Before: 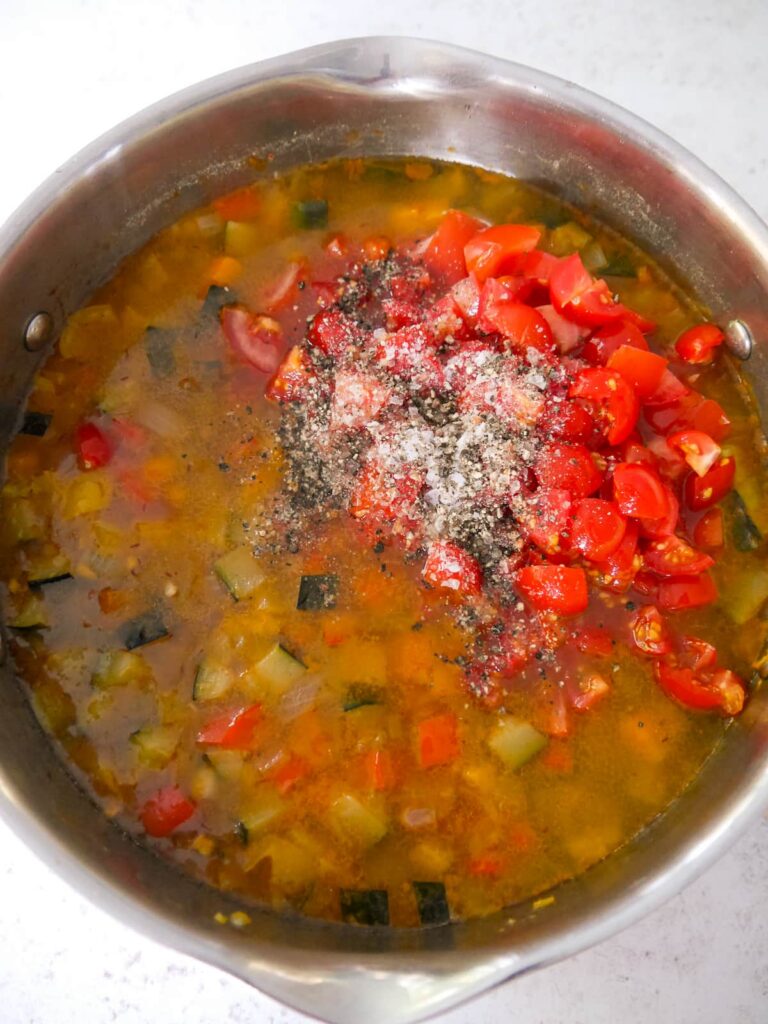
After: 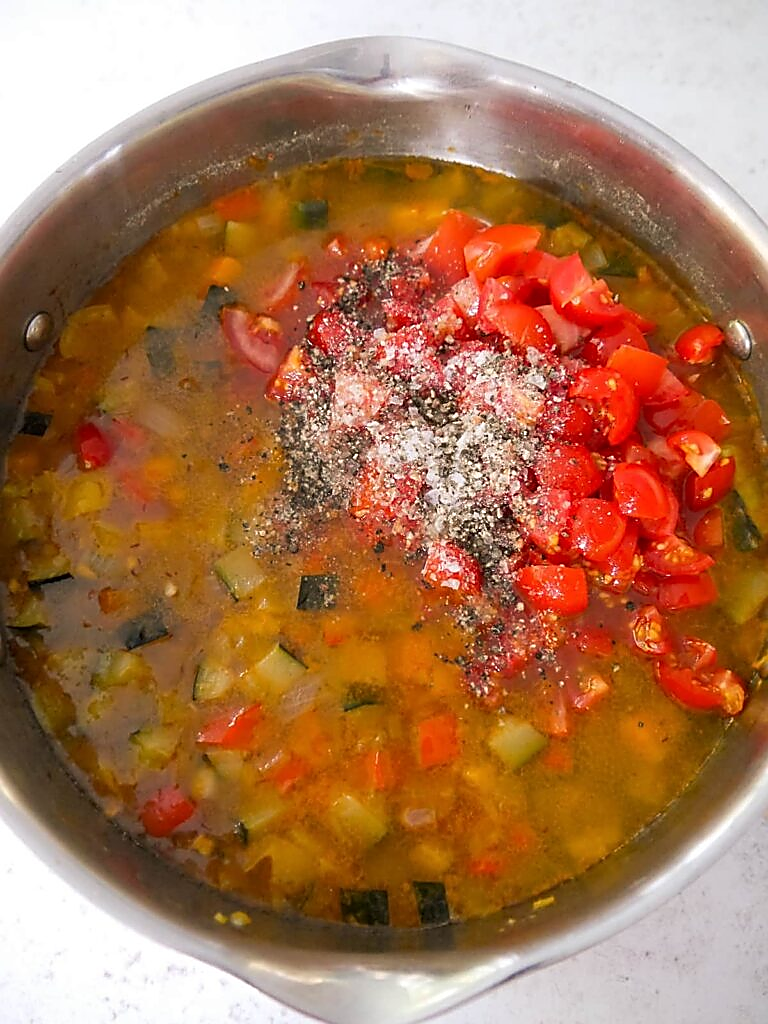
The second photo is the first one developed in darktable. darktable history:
local contrast: mode bilateral grid, contrast 15, coarseness 36, detail 105%, midtone range 0.2
sharpen: radius 1.4, amount 1.25, threshold 0.7
